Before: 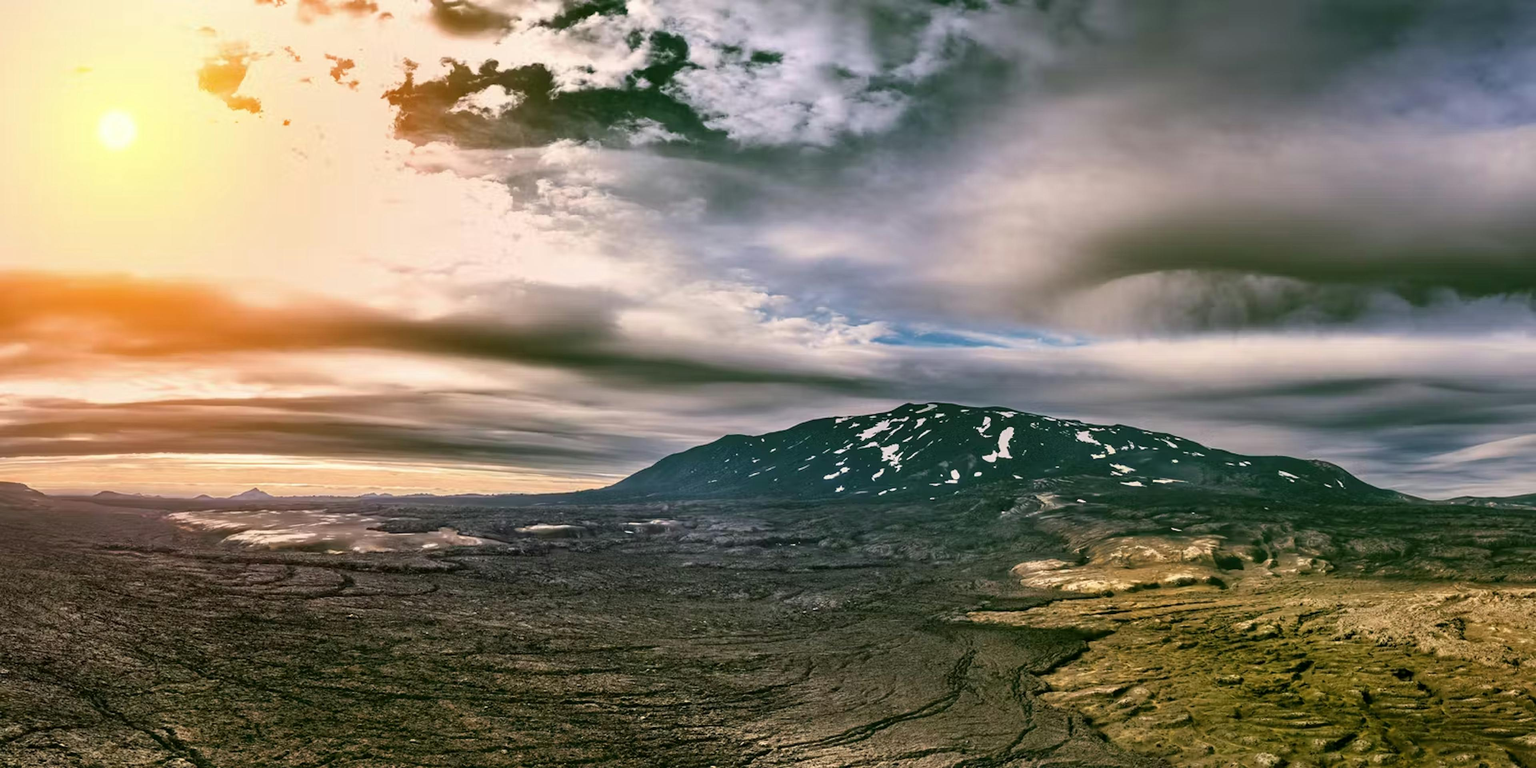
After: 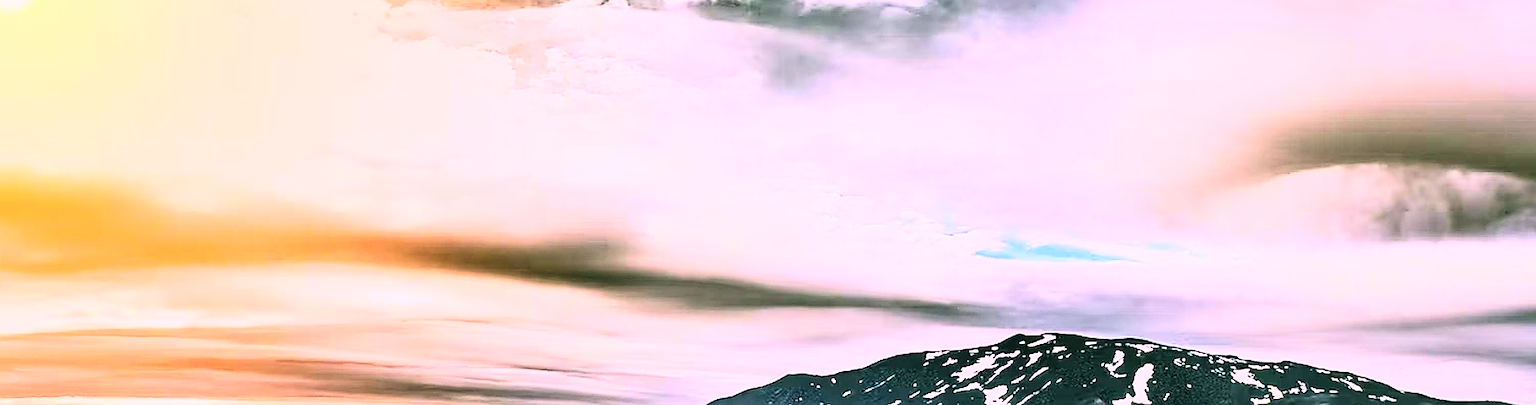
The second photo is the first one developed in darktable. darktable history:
sharpen: amount 1.861
white balance: red 1.188, blue 1.11
rgb curve: curves: ch0 [(0, 0) (0.21, 0.15) (0.24, 0.21) (0.5, 0.75) (0.75, 0.96) (0.89, 0.99) (1, 1)]; ch1 [(0, 0.02) (0.21, 0.13) (0.25, 0.2) (0.5, 0.67) (0.75, 0.9) (0.89, 0.97) (1, 1)]; ch2 [(0, 0.02) (0.21, 0.13) (0.25, 0.2) (0.5, 0.67) (0.75, 0.9) (0.89, 0.97) (1, 1)], compensate middle gray true
exposure: black level correction 0.001, exposure 0.5 EV, compensate exposure bias true, compensate highlight preservation false
crop: left 7.036%, top 18.398%, right 14.379%, bottom 40.043%
levels: mode automatic, black 0.023%, white 99.97%, levels [0.062, 0.494, 0.925]
